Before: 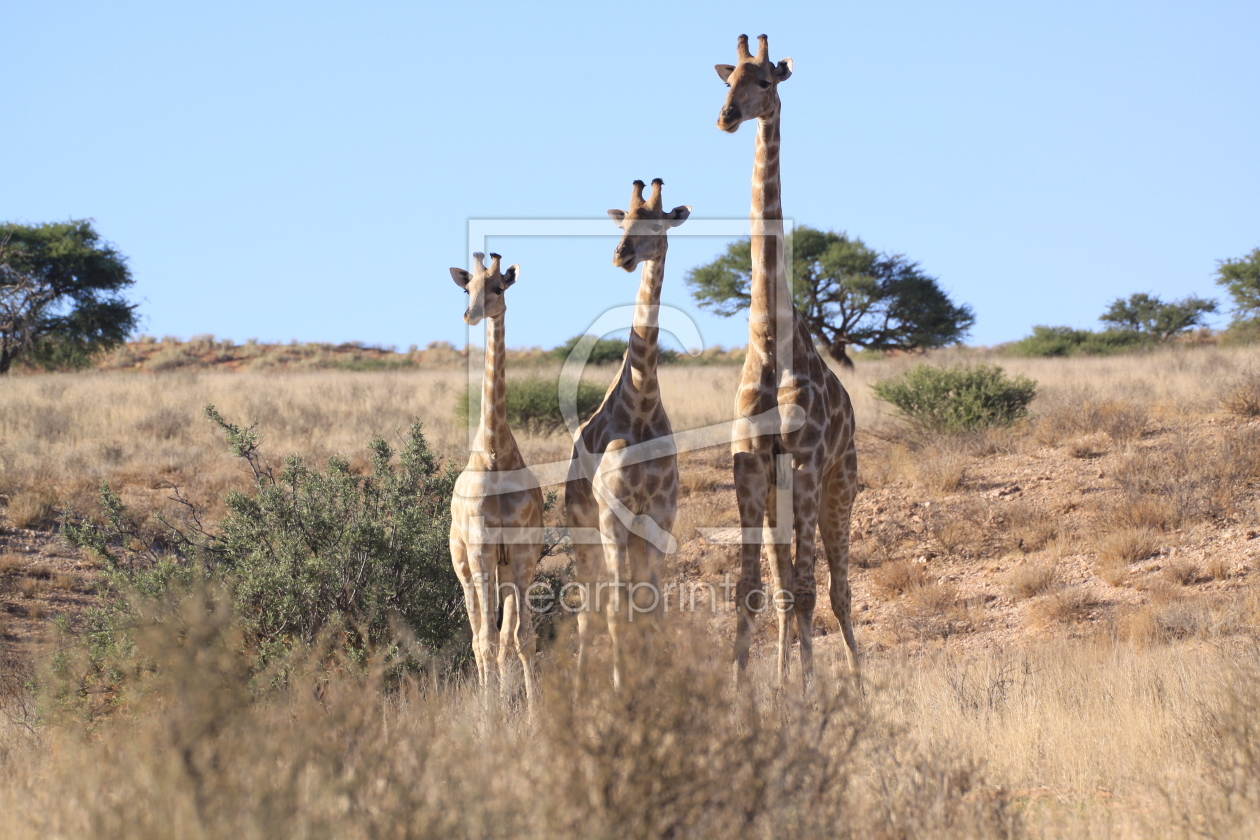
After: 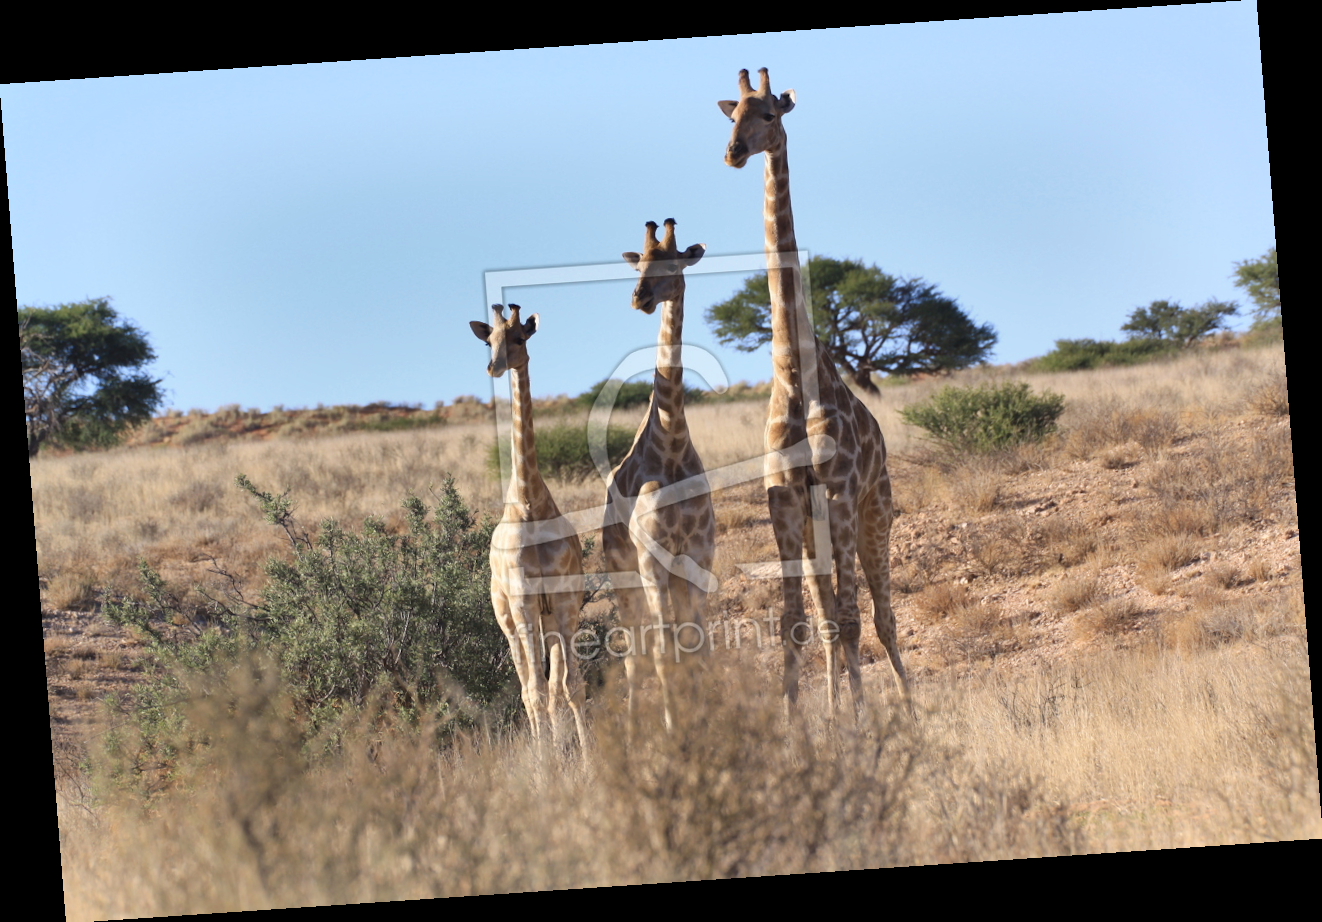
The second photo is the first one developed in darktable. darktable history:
rotate and perspective: rotation -4.2°, shear 0.006, automatic cropping off
shadows and highlights: radius 108.52, shadows 44.07, highlights -67.8, low approximation 0.01, soften with gaussian
